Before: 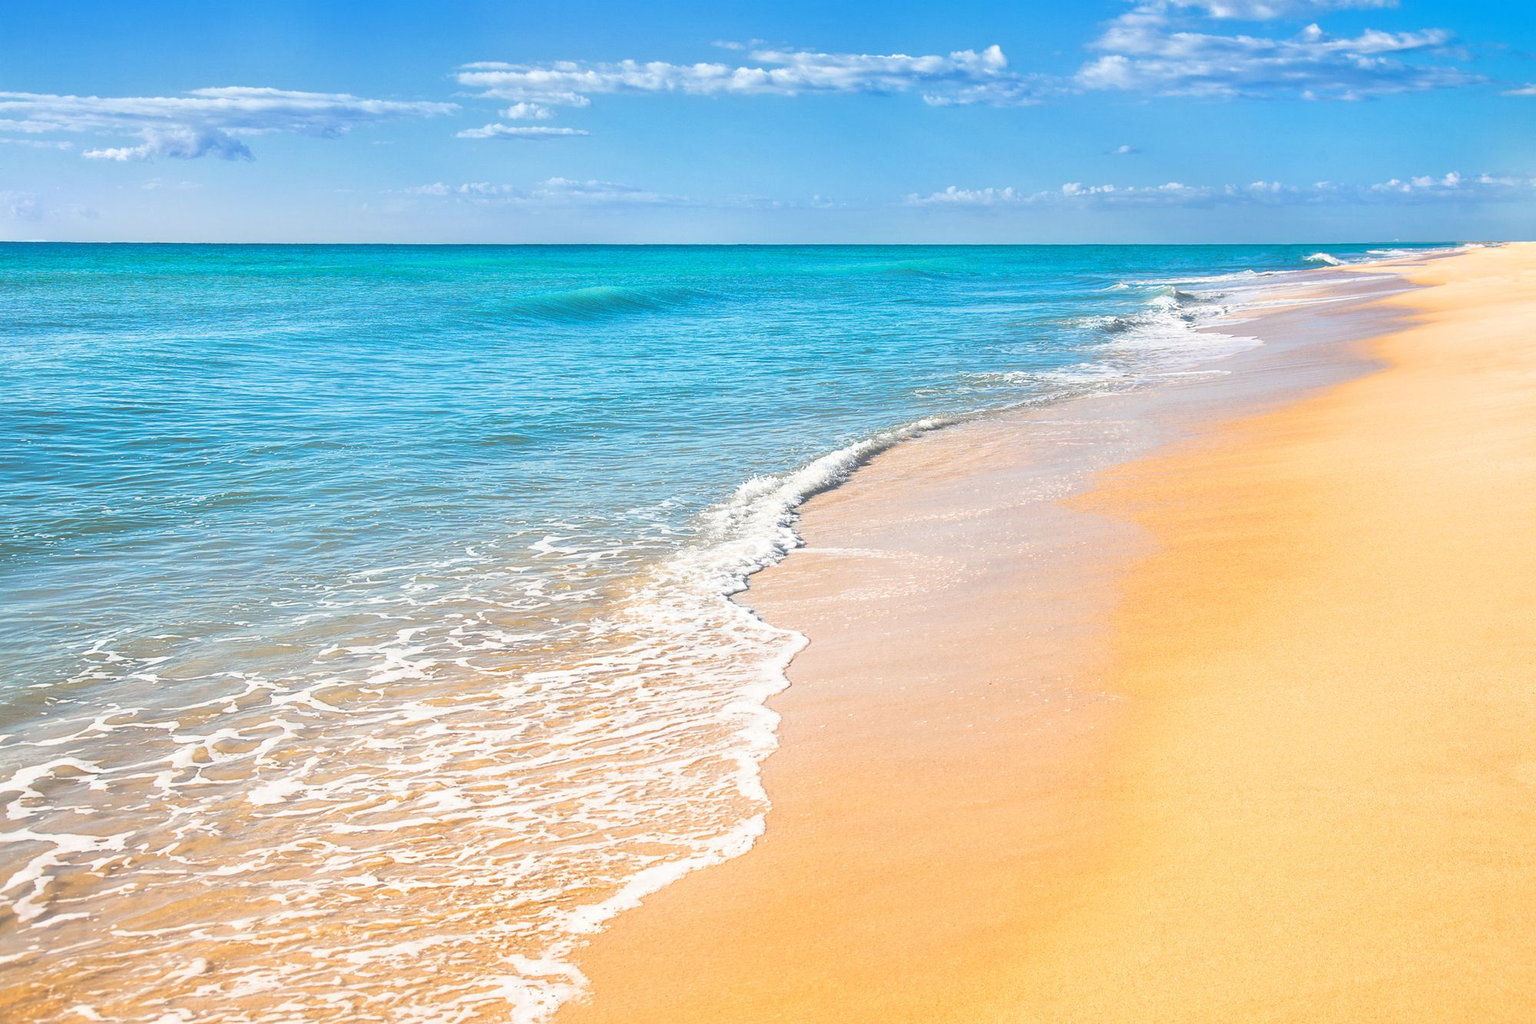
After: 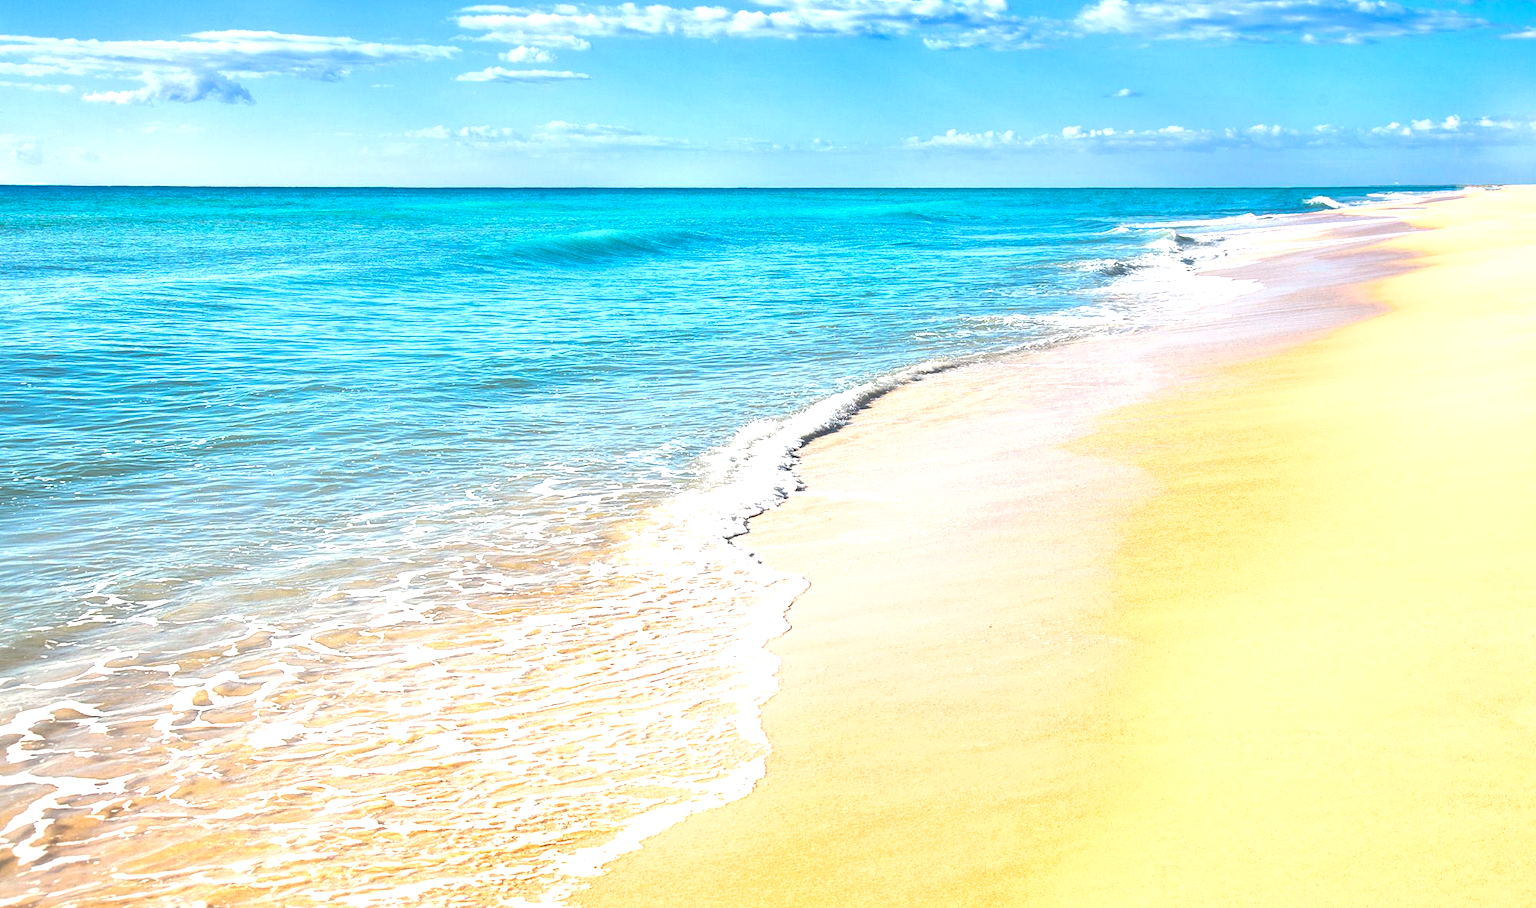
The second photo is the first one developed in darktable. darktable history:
crop and rotate: top 5.609%, bottom 5.609%
white balance: emerald 1
exposure: black level correction 0, exposure 0.7 EV, compensate exposure bias true, compensate highlight preservation false
shadows and highlights: shadows 32, highlights -32, soften with gaussian
